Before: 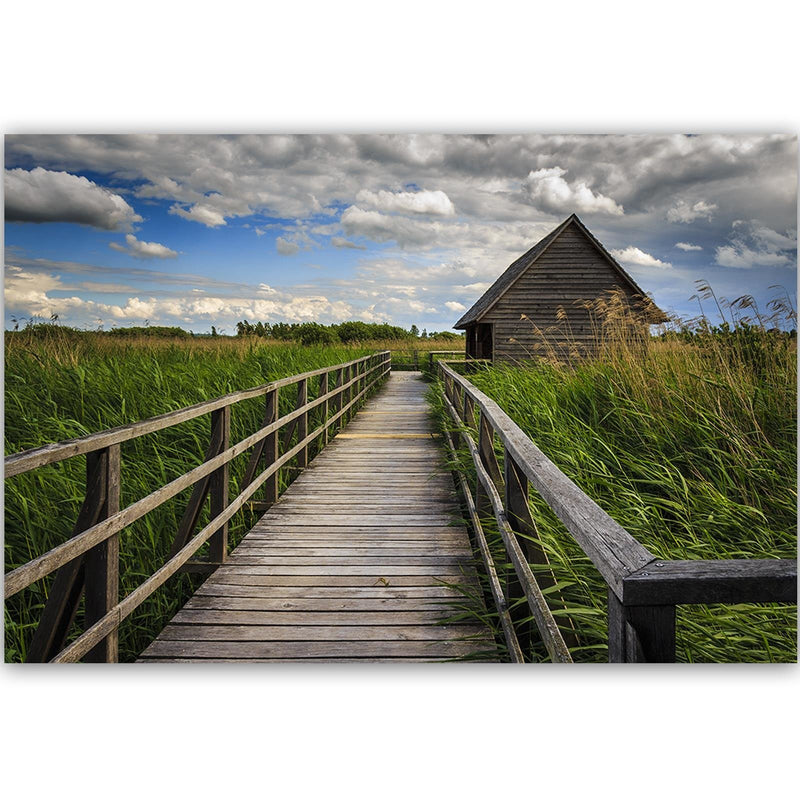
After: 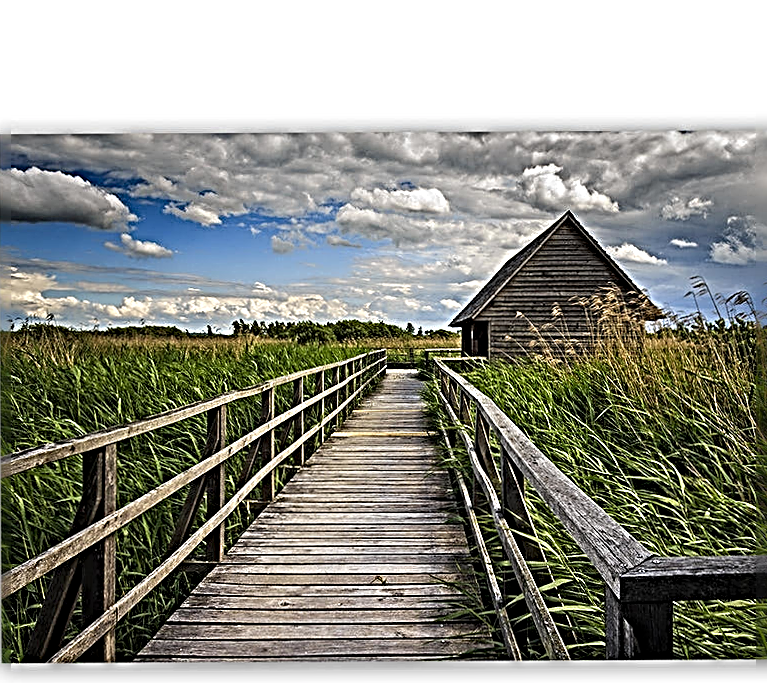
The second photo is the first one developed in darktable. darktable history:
sharpen: radius 4.007, amount 1.985
crop and rotate: angle 0.292°, left 0.264%, right 3.315%, bottom 14.094%
exposure: black level correction 0.002, compensate highlight preservation false
tone equalizer: edges refinement/feathering 500, mask exposure compensation -1.57 EV, preserve details no
